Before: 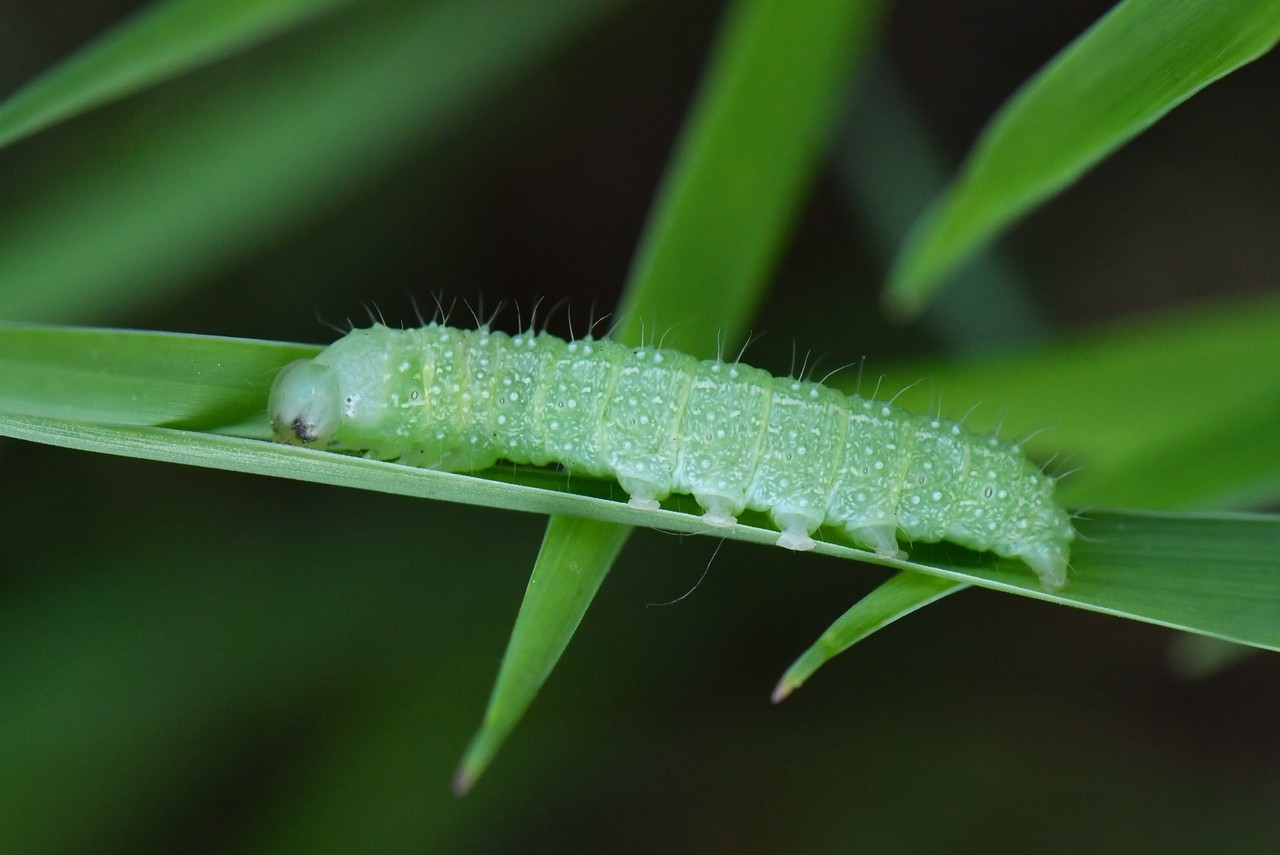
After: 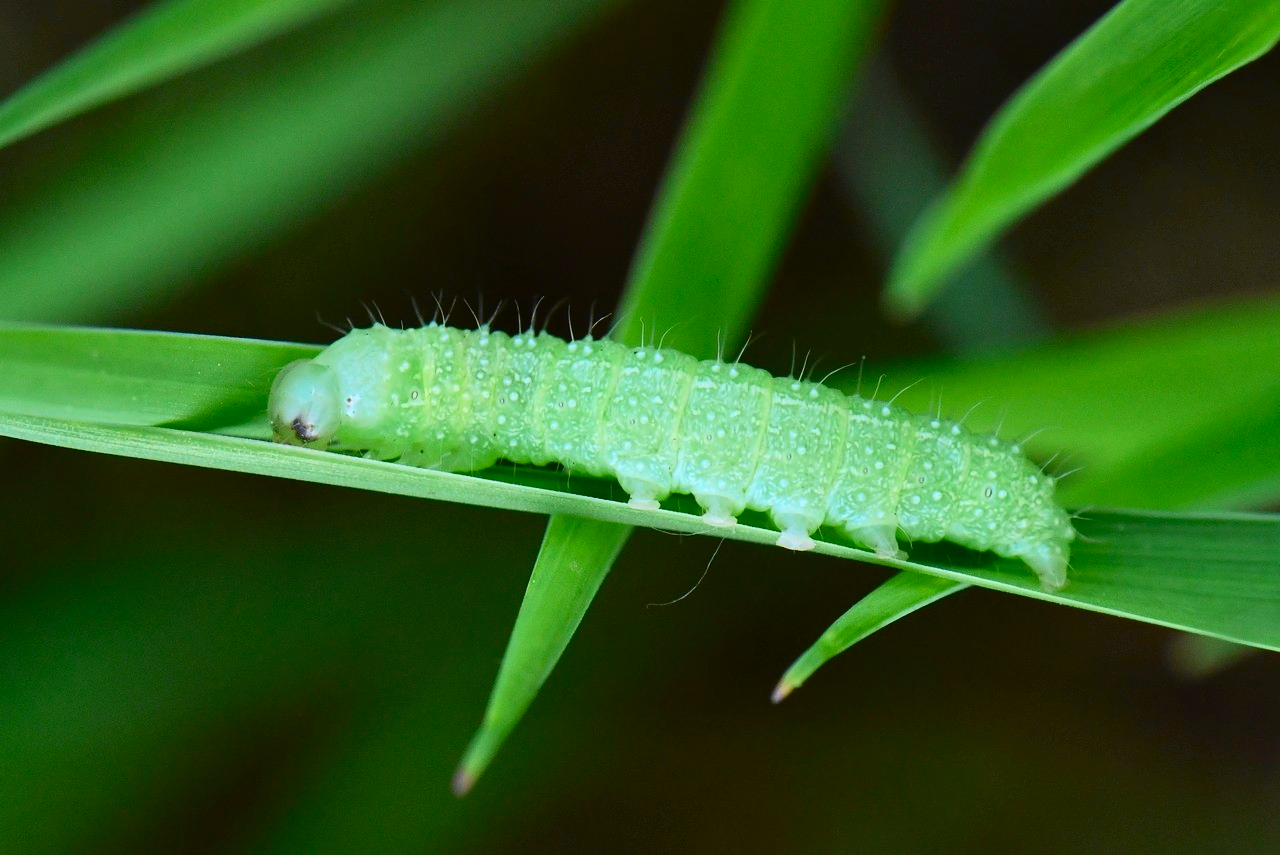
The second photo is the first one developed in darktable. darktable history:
tone curve: curves: ch0 [(0, 0) (0.091, 0.075) (0.389, 0.441) (0.696, 0.808) (0.844, 0.908) (0.909, 0.942) (1, 0.973)]; ch1 [(0, 0) (0.437, 0.404) (0.48, 0.486) (0.5, 0.5) (0.529, 0.556) (0.58, 0.606) (0.616, 0.654) (1, 1)]; ch2 [(0, 0) (0.442, 0.415) (0.5, 0.5) (0.535, 0.567) (0.585, 0.632) (1, 1)], color space Lab, independent channels, preserve colors none
